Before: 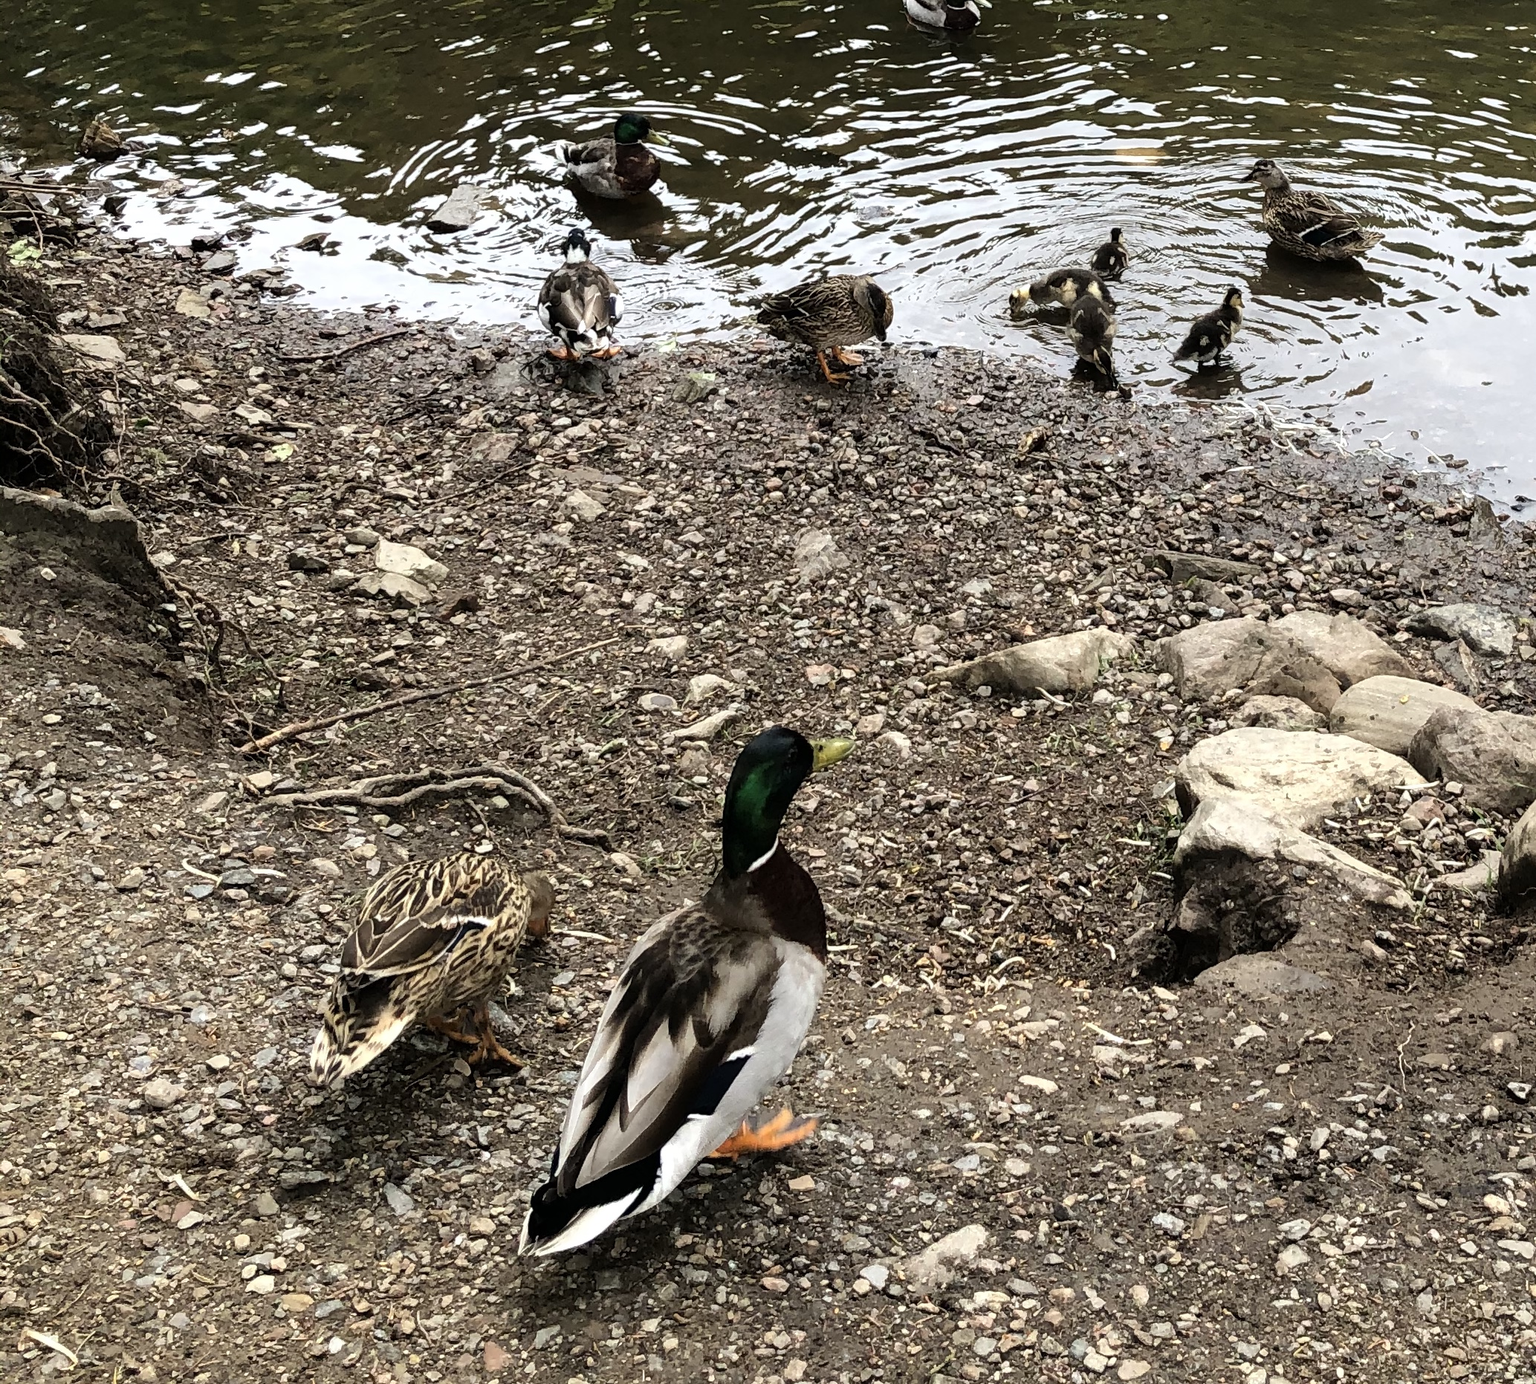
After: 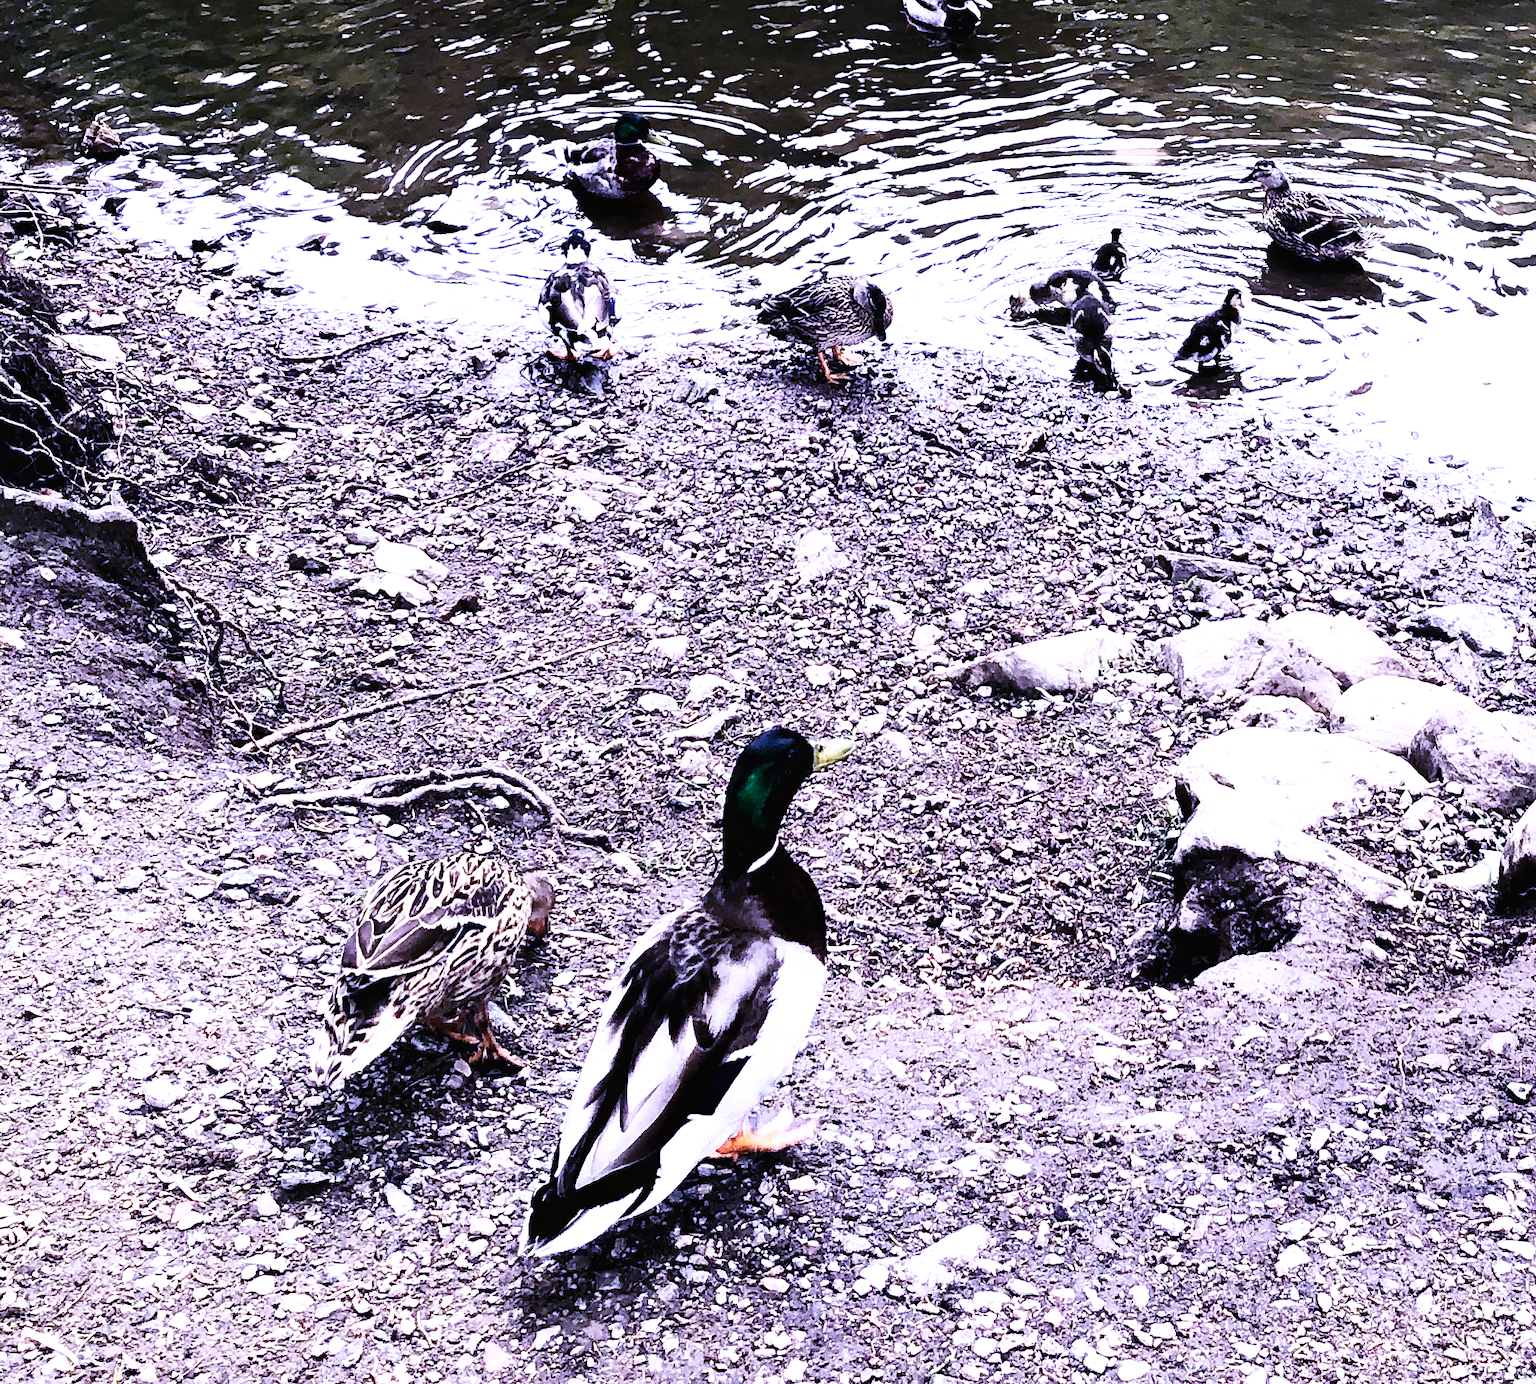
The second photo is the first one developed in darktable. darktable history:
white balance: red 0.98, blue 1.61
base curve: curves: ch0 [(0, 0.003) (0.001, 0.002) (0.006, 0.004) (0.02, 0.022) (0.048, 0.086) (0.094, 0.234) (0.162, 0.431) (0.258, 0.629) (0.385, 0.8) (0.548, 0.918) (0.751, 0.988) (1, 1)], preserve colors none
tone equalizer: -8 EV -0.75 EV, -7 EV -0.7 EV, -6 EV -0.6 EV, -5 EV -0.4 EV, -3 EV 0.4 EV, -2 EV 0.6 EV, -1 EV 0.7 EV, +0 EV 0.75 EV, edges refinement/feathering 500, mask exposure compensation -1.57 EV, preserve details no
